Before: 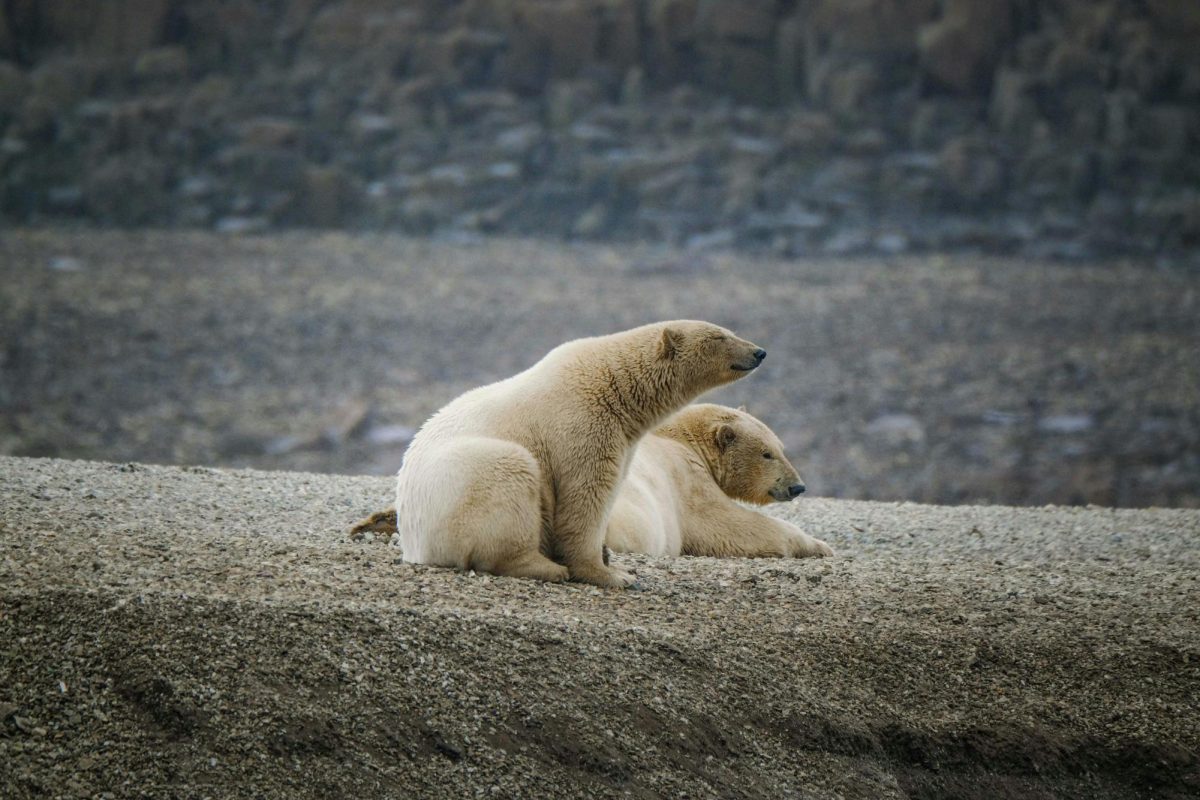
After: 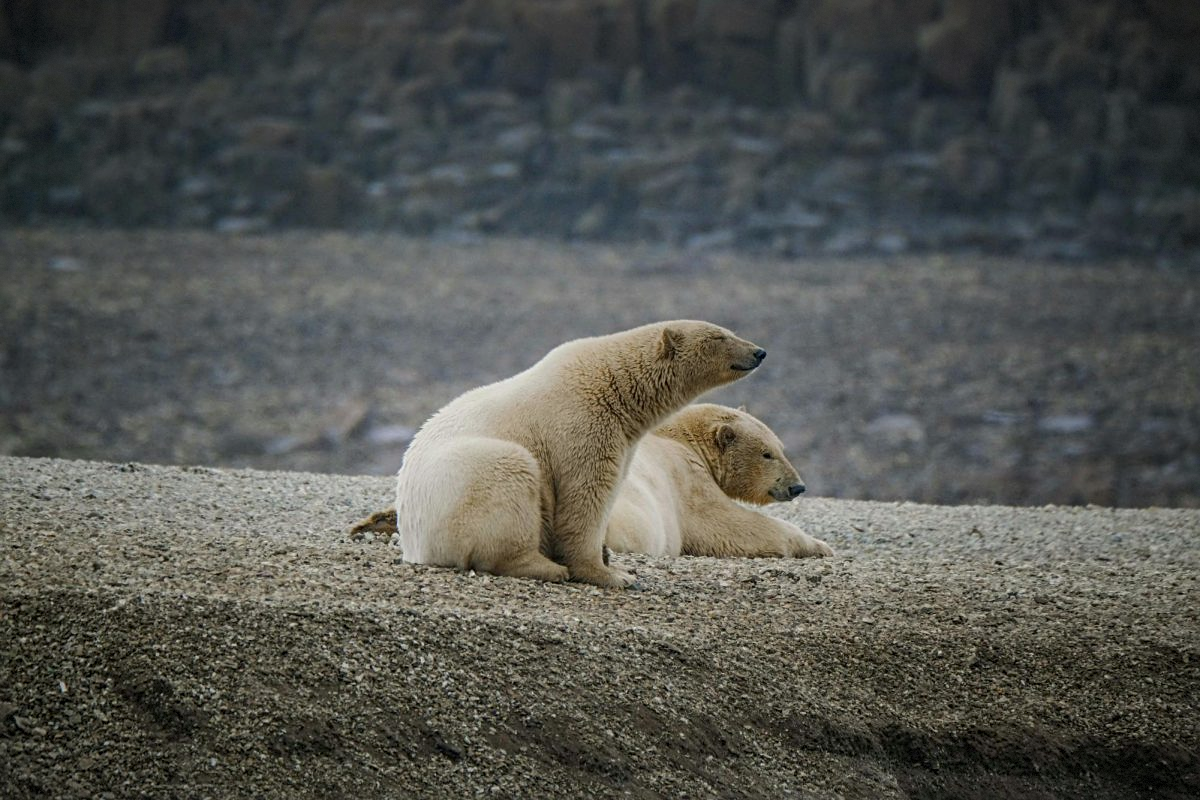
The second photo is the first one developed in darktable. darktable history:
vignetting: fall-off start 100%, brightness -0.406, saturation -0.3, width/height ratio 1.324, dithering 8-bit output, unbound false
graduated density: on, module defaults
sharpen: radius 2.529, amount 0.323
